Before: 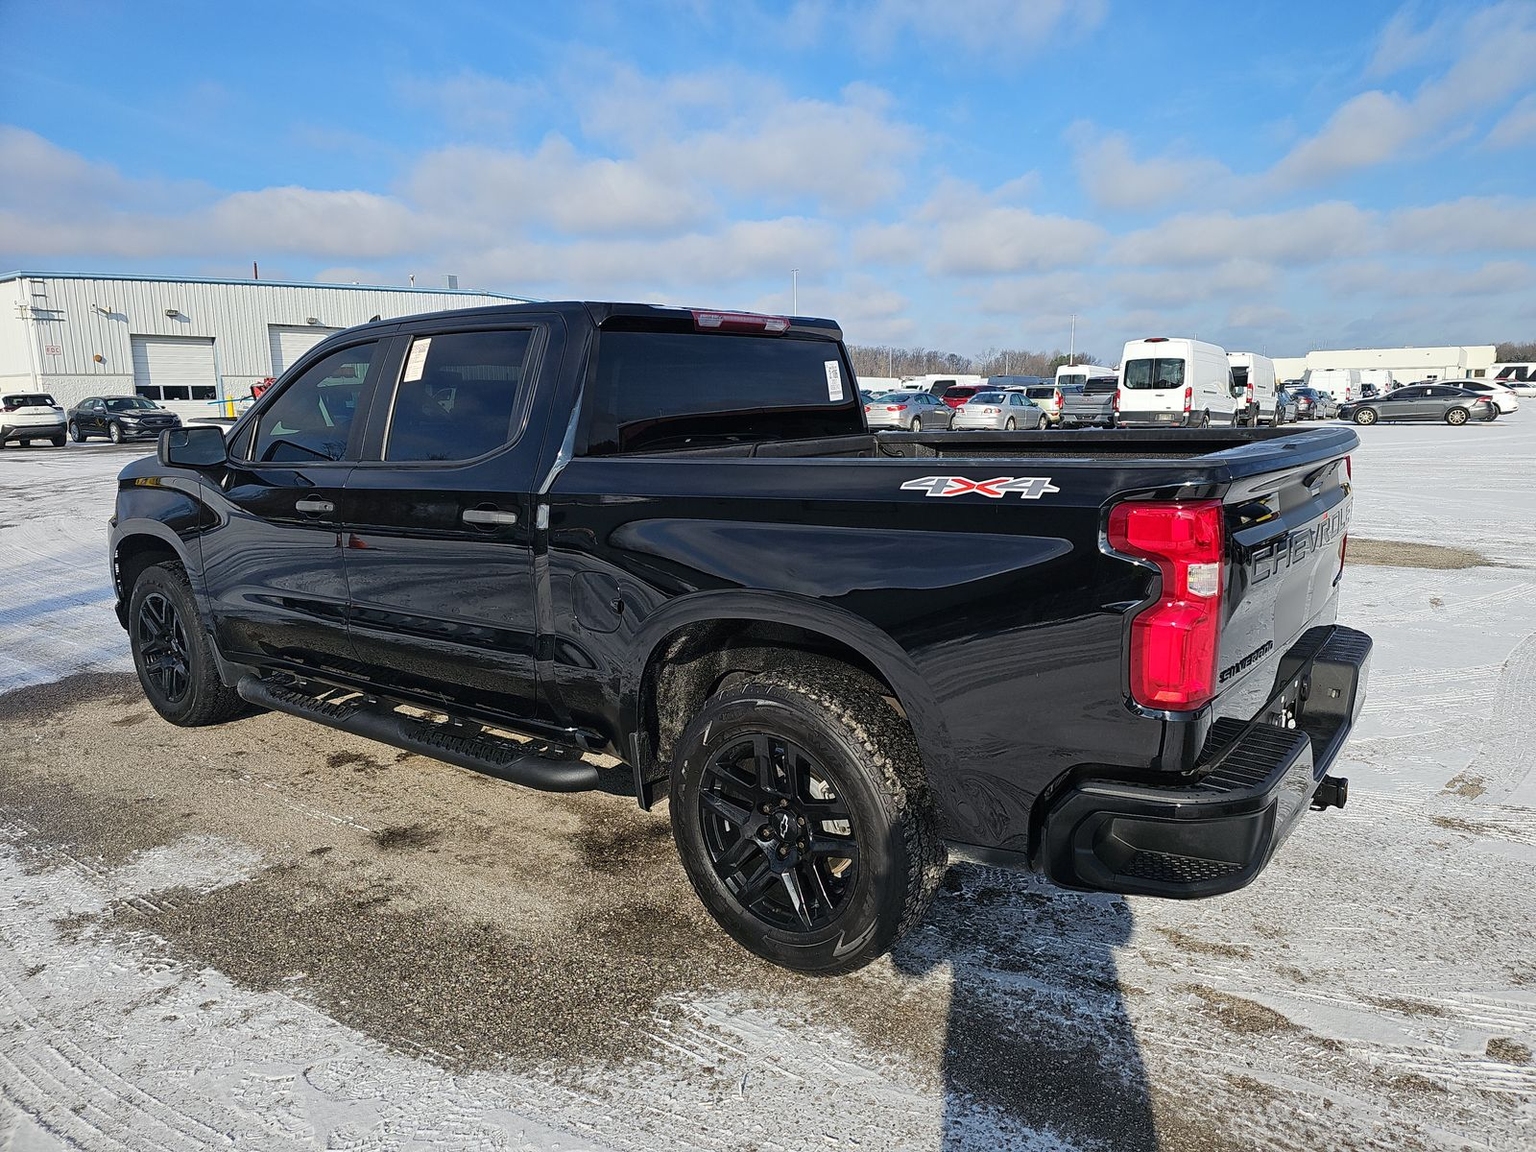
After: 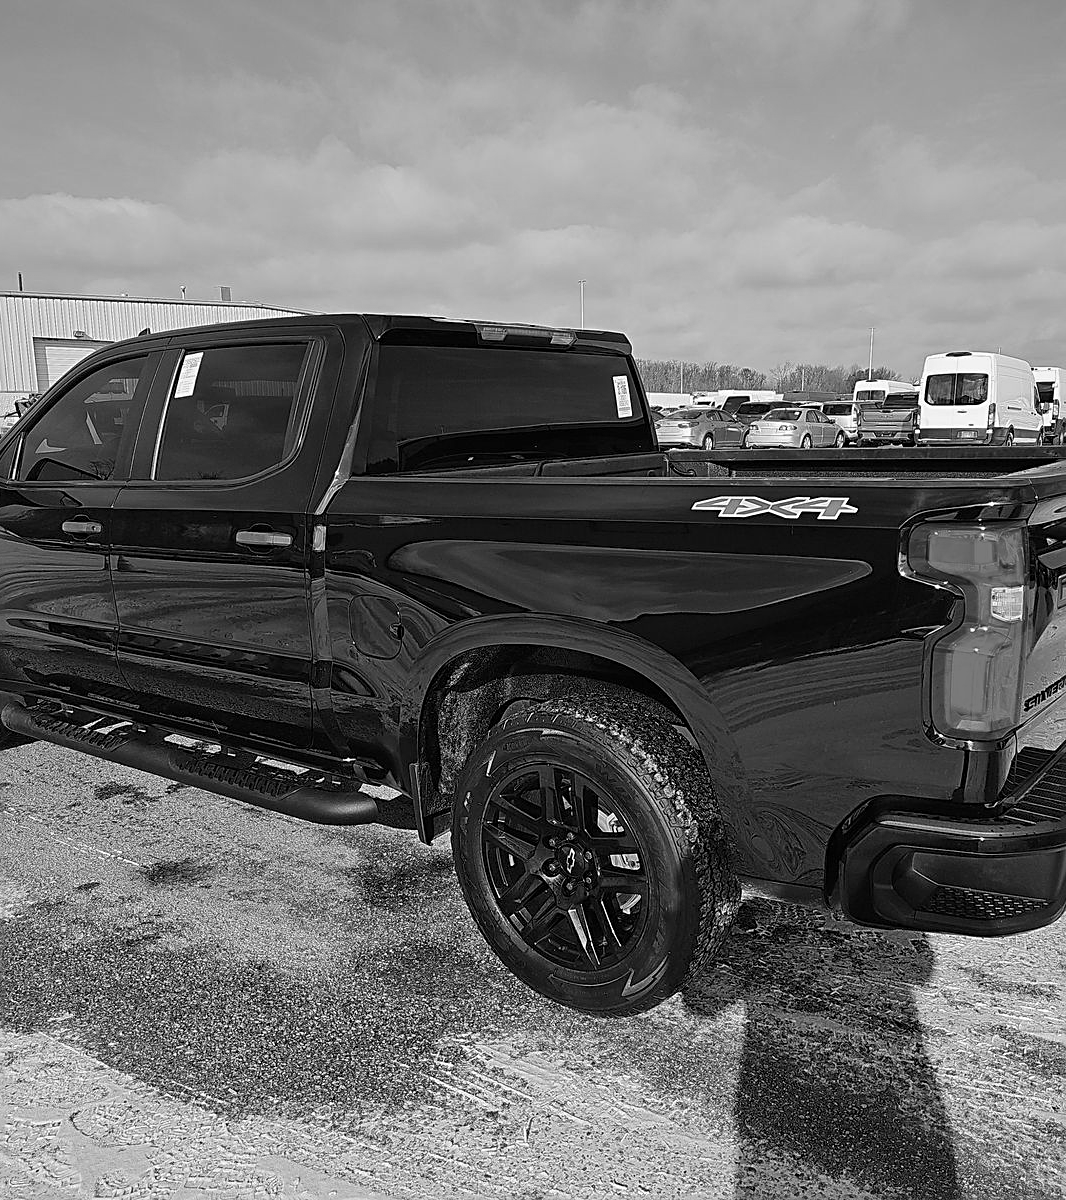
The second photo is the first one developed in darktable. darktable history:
crop: left 15.419%, right 17.914%
sharpen: on, module defaults
monochrome: on, module defaults
exposure: exposure -0.157 EV, compensate highlight preservation false
